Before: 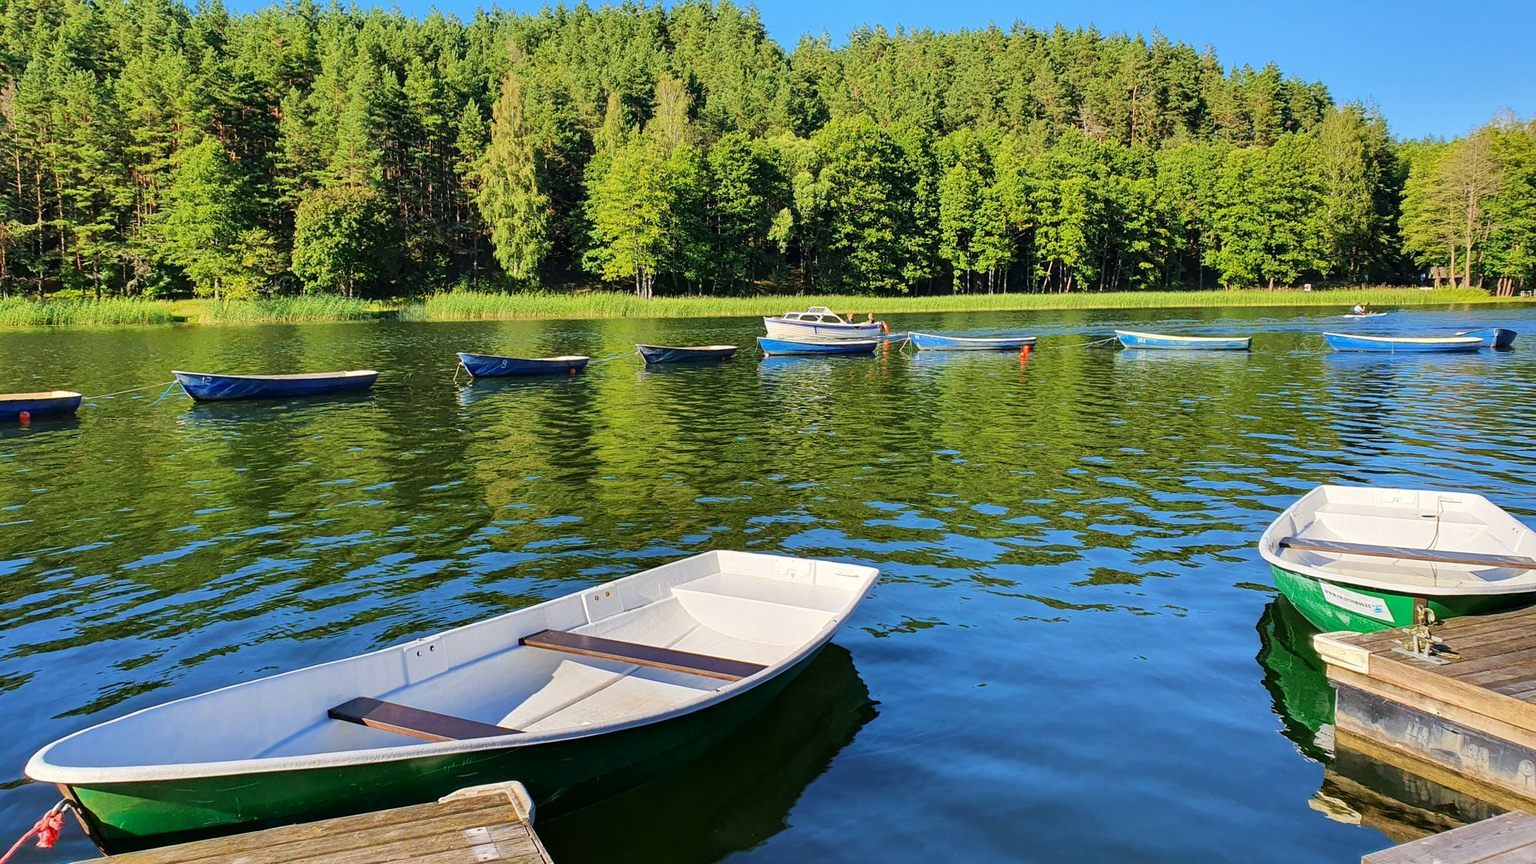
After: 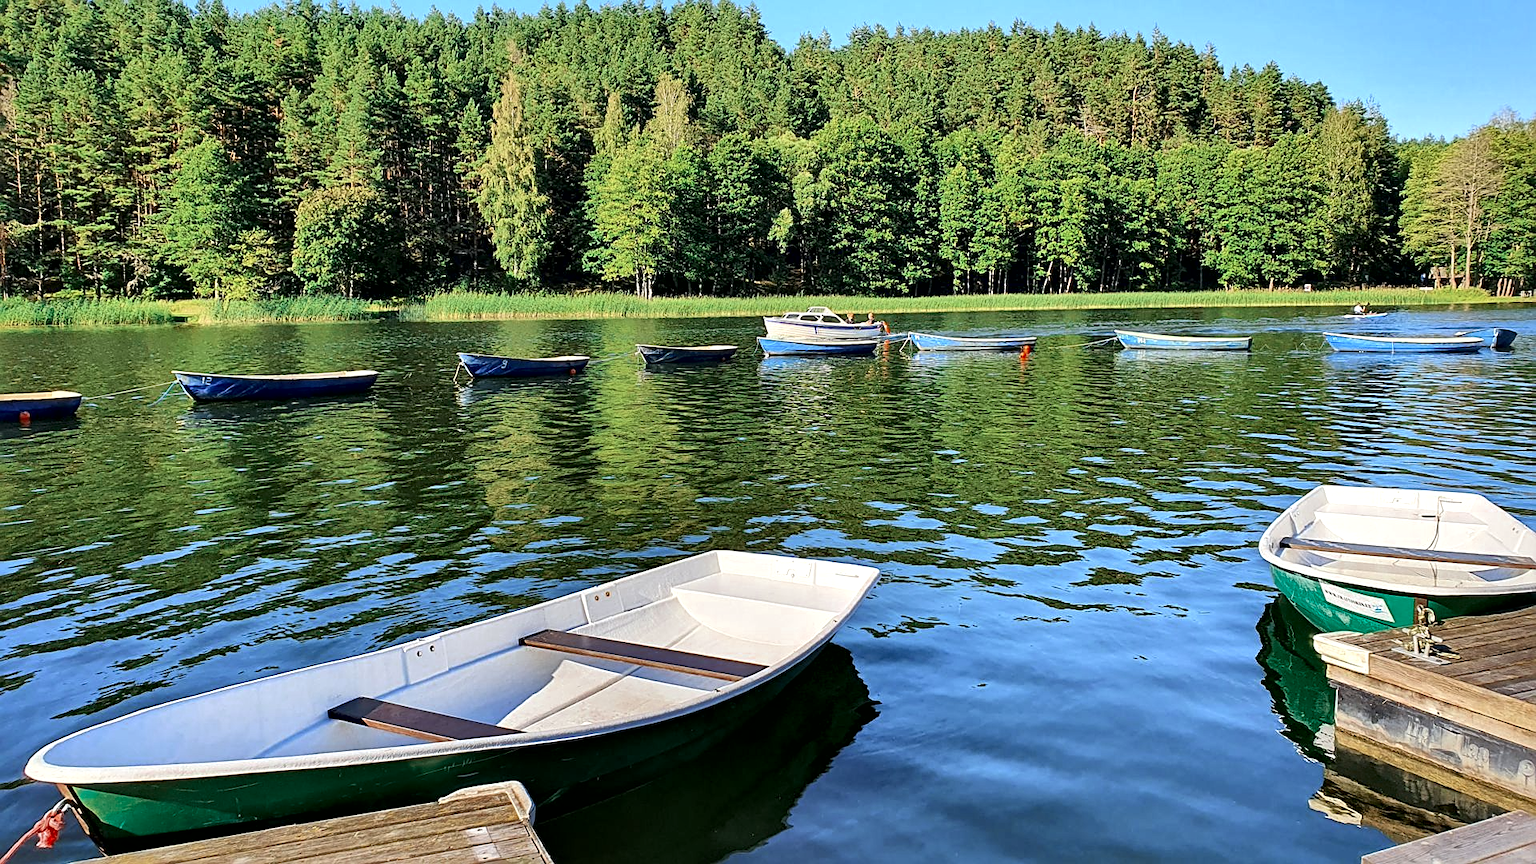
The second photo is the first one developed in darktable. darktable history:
sharpen: on, module defaults
local contrast: mode bilateral grid, contrast 100, coarseness 100, detail 165%, midtone range 0.2
color zones: curves: ch0 [(0, 0.5) (0.125, 0.4) (0.25, 0.5) (0.375, 0.4) (0.5, 0.4) (0.625, 0.6) (0.75, 0.6) (0.875, 0.5)]; ch1 [(0, 0.4) (0.125, 0.5) (0.25, 0.4) (0.375, 0.4) (0.5, 0.4) (0.625, 0.4) (0.75, 0.5) (0.875, 0.4)]; ch2 [(0, 0.6) (0.125, 0.5) (0.25, 0.5) (0.375, 0.6) (0.5, 0.6) (0.625, 0.5) (0.75, 0.5) (0.875, 0.5)]
shadows and highlights: shadows 29.32, highlights -29.32, low approximation 0.01, soften with gaussian
